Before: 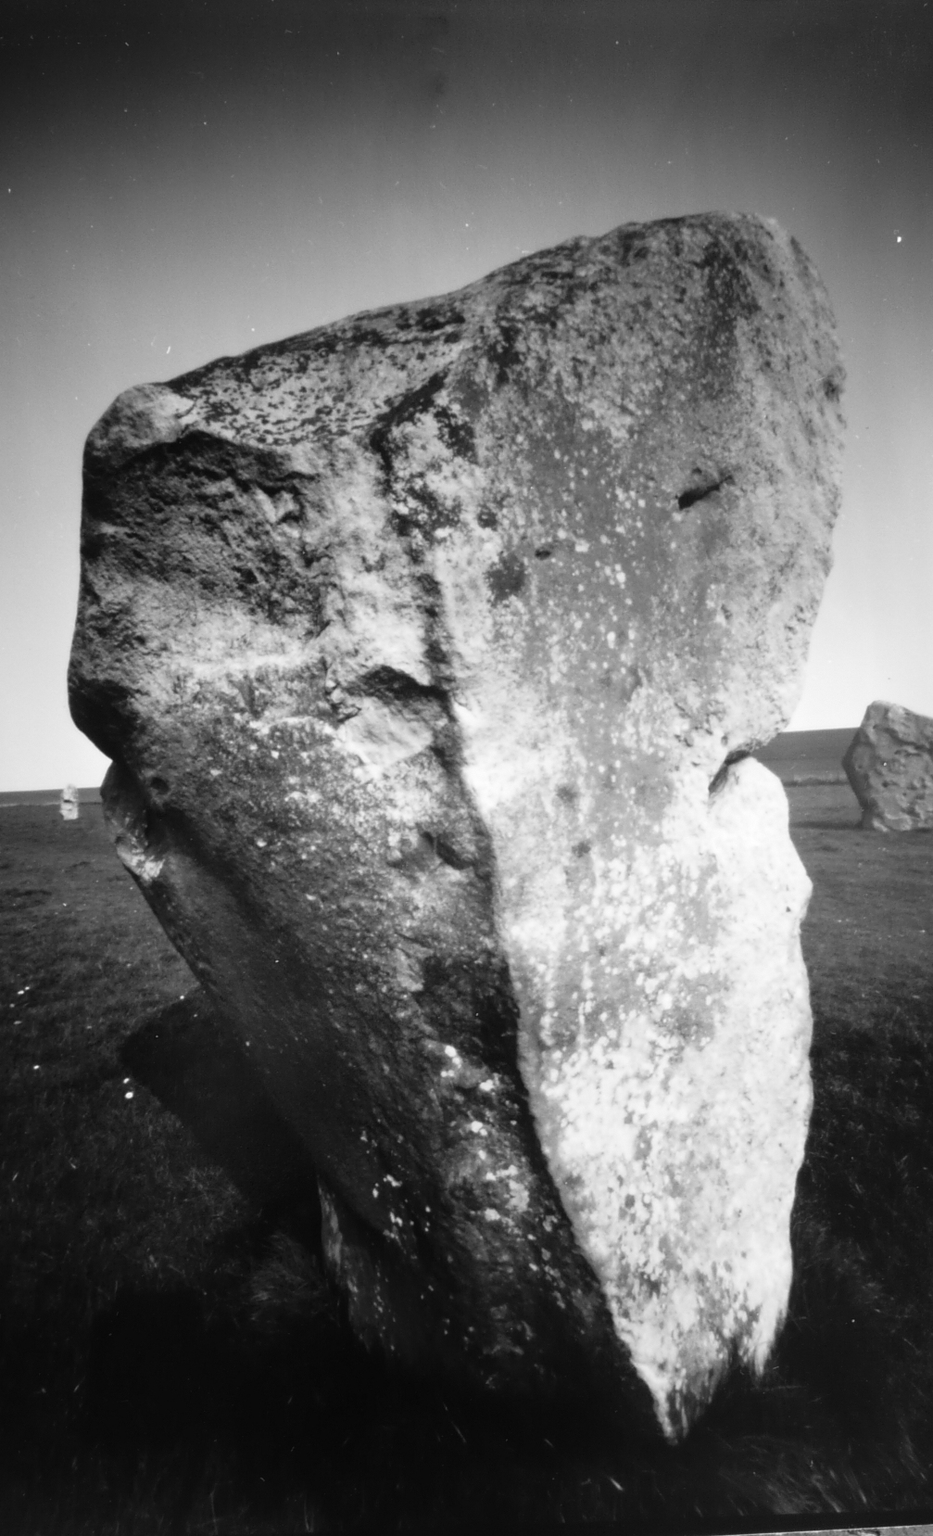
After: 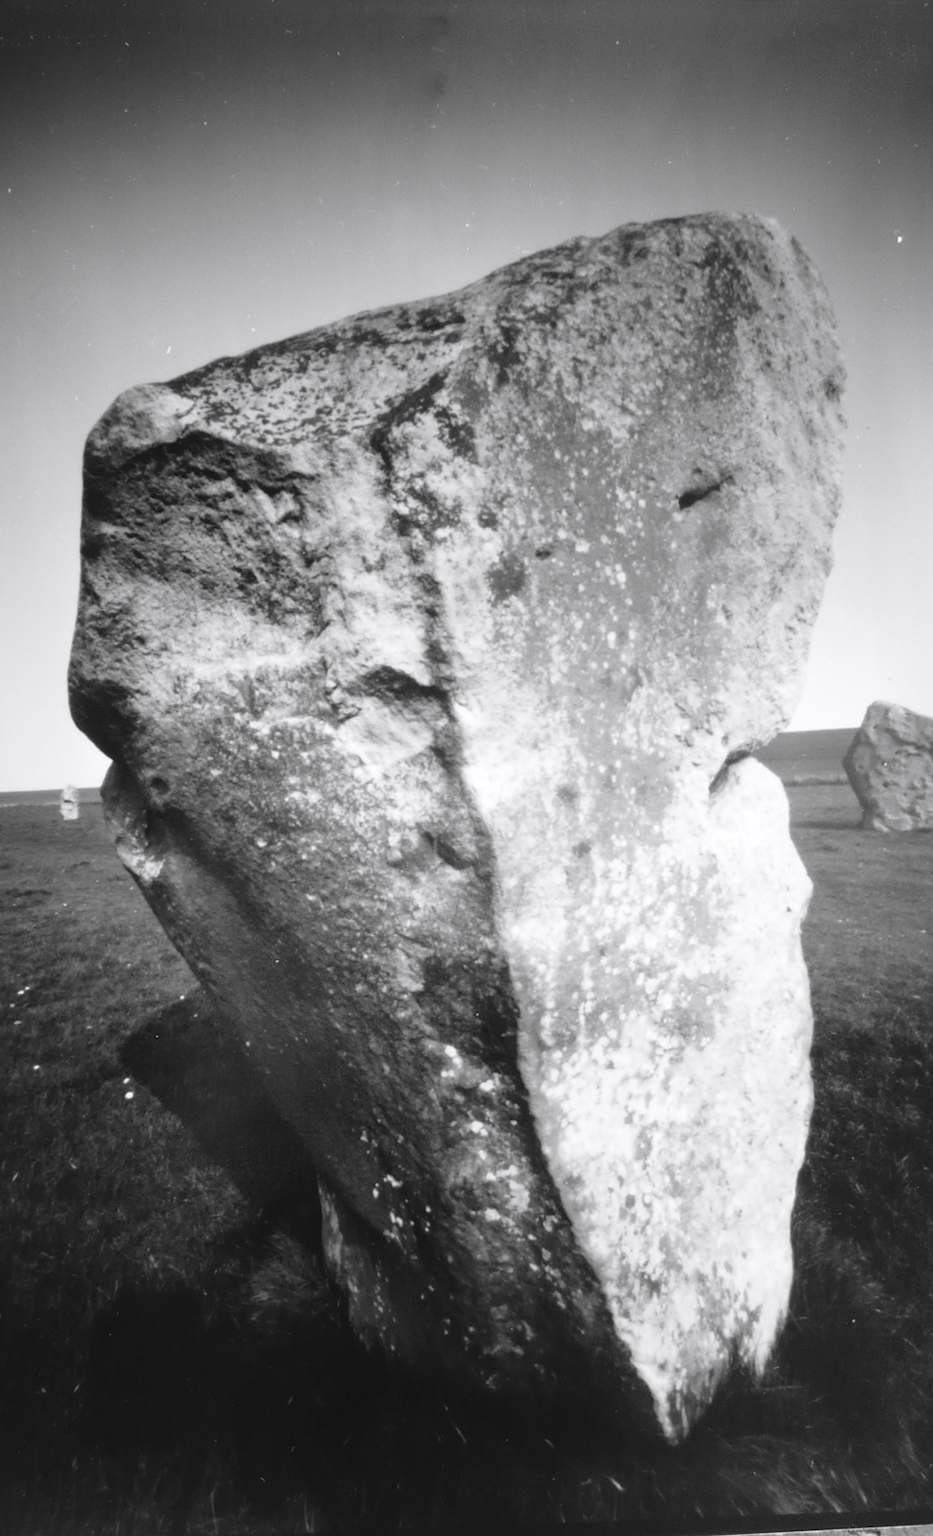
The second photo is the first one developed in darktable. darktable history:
white balance: red 1.009, blue 1.027
local contrast: mode bilateral grid, contrast 10, coarseness 25, detail 110%, midtone range 0.2
contrast brightness saturation: brightness 0.18, saturation -0.5
